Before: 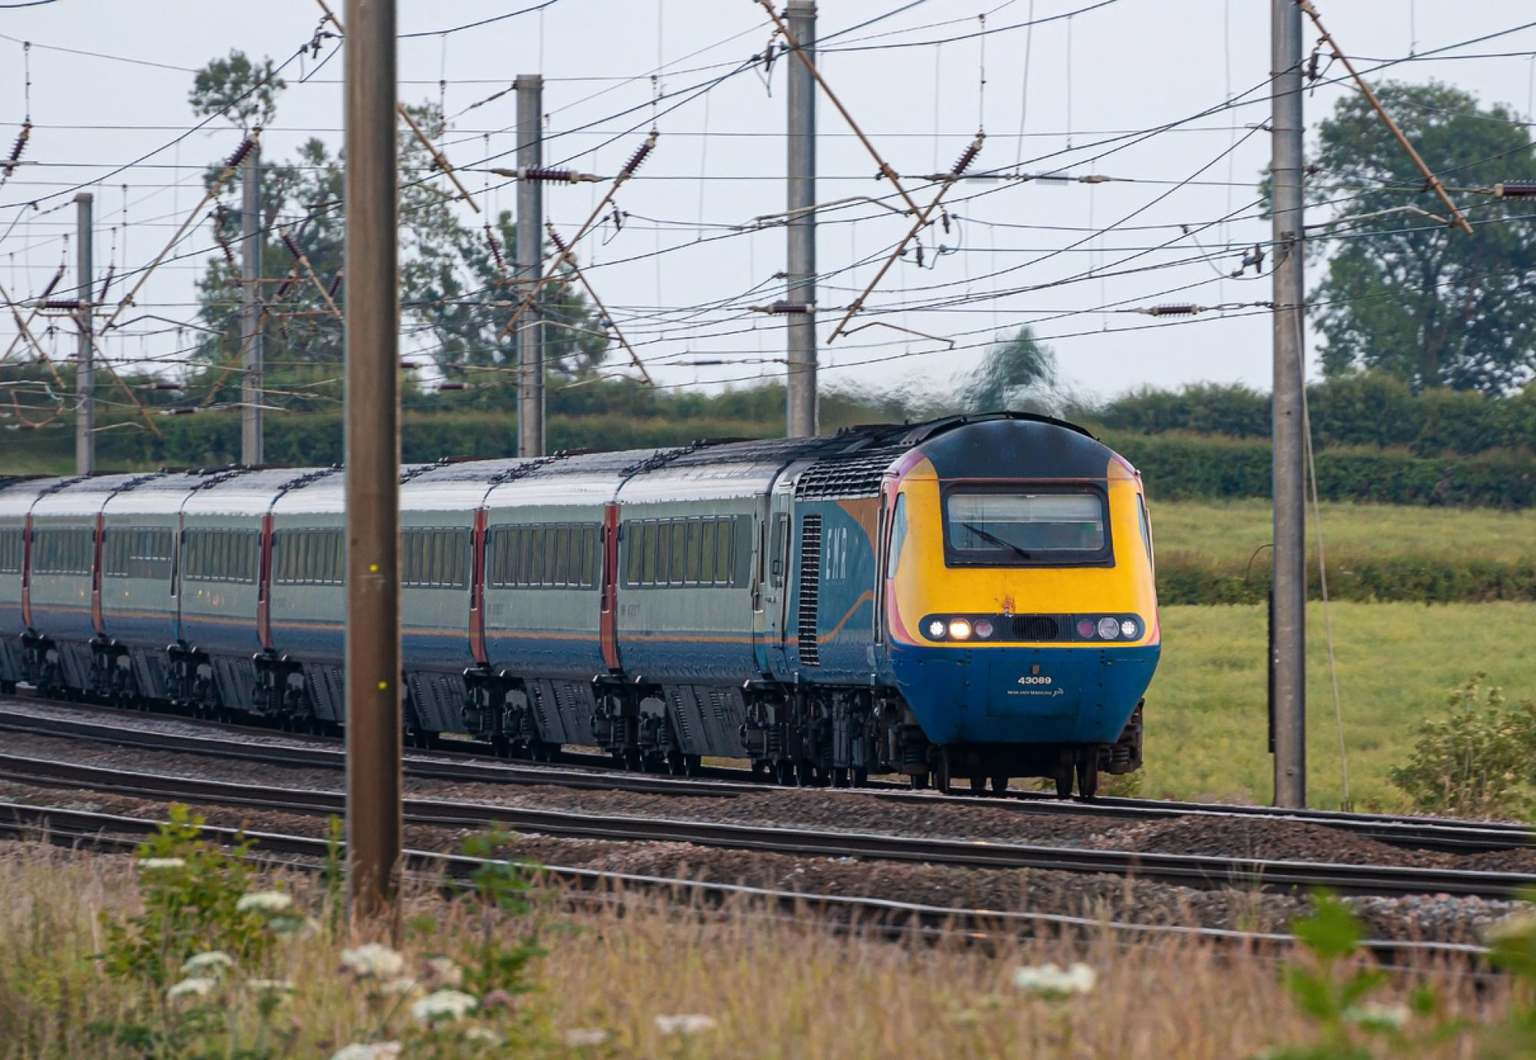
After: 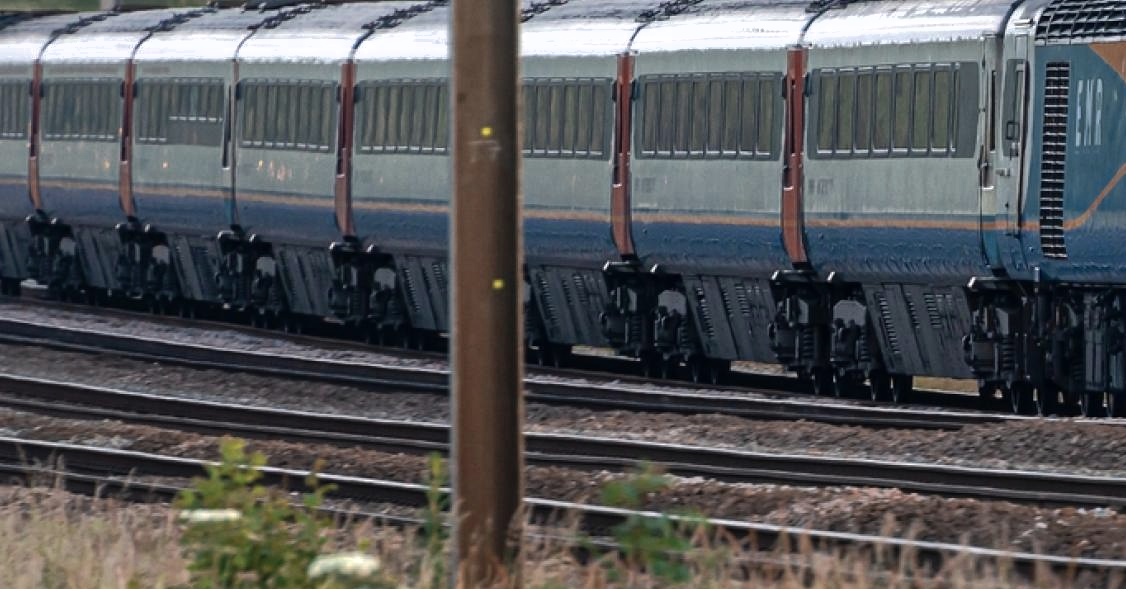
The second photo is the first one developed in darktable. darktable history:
shadows and highlights: on, module defaults
tone equalizer: -8 EV -0.728 EV, -7 EV -0.734 EV, -6 EV -0.624 EV, -5 EV -0.41 EV, -3 EV 0.403 EV, -2 EV 0.6 EV, -1 EV 0.696 EV, +0 EV 0.779 EV, edges refinement/feathering 500, mask exposure compensation -1.57 EV, preserve details no
color zones: curves: ch0 [(0, 0.5) (0.125, 0.4) (0.25, 0.5) (0.375, 0.4) (0.5, 0.4) (0.625, 0.35) (0.75, 0.35) (0.875, 0.5)]; ch1 [(0, 0.35) (0.125, 0.45) (0.25, 0.35) (0.375, 0.35) (0.5, 0.35) (0.625, 0.35) (0.75, 0.45) (0.875, 0.35)]; ch2 [(0, 0.6) (0.125, 0.5) (0.25, 0.5) (0.375, 0.6) (0.5, 0.6) (0.625, 0.5) (0.75, 0.5) (0.875, 0.5)]
crop: top 44.078%, right 43.658%, bottom 13.175%
